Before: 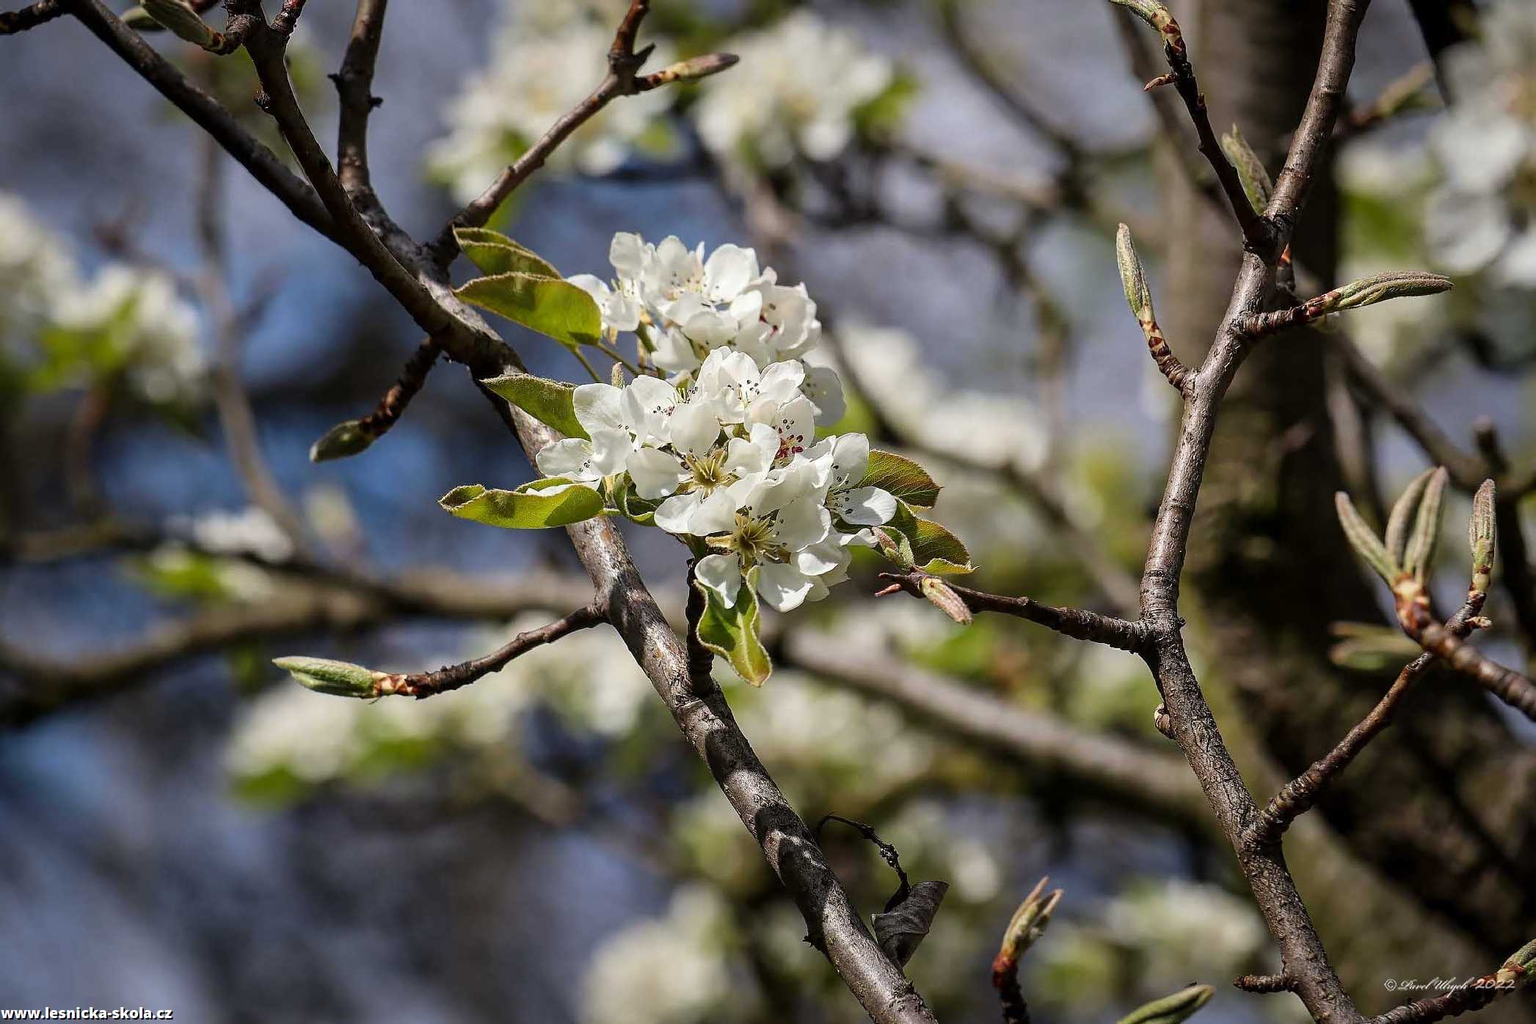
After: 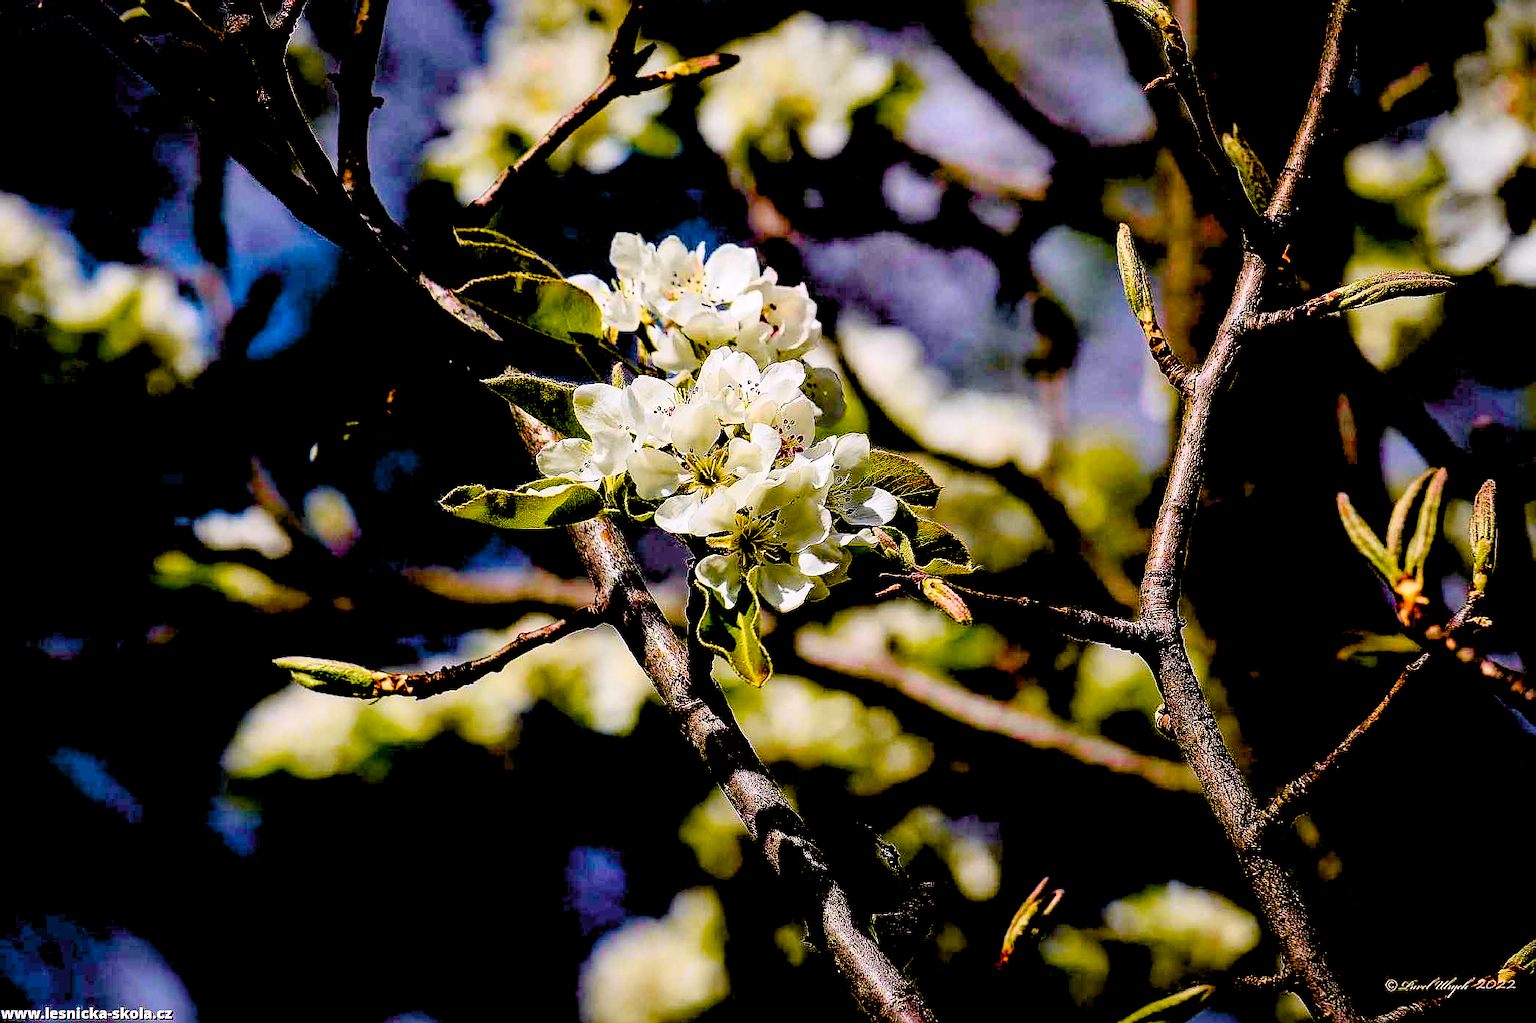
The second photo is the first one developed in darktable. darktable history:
levels: levels [0.073, 0.497, 0.972]
haze removal: compatibility mode true, adaptive false
contrast brightness saturation: saturation -0.052
sharpen: radius 0.991
color balance rgb: highlights gain › chroma 2.043%, highlights gain › hue 291.79°, linear chroma grading › global chroma 14.802%, perceptual saturation grading › global saturation 20%, perceptual saturation grading › highlights -25.779%, perceptual saturation grading › shadows 50.09%, global vibrance 20%
tone curve: curves: ch0 [(0, 0.005) (0.103, 0.081) (0.196, 0.197) (0.391, 0.469) (0.491, 0.585) (0.638, 0.751) (0.822, 0.886) (0.997, 0.959)]; ch1 [(0, 0) (0.172, 0.123) (0.324, 0.253) (0.396, 0.388) (0.474, 0.479) (0.499, 0.498) (0.529, 0.528) (0.579, 0.614) (0.633, 0.677) (0.812, 0.856) (1, 1)]; ch2 [(0, 0) (0.411, 0.424) (0.459, 0.478) (0.5, 0.501) (0.517, 0.526) (0.553, 0.583) (0.609, 0.646) (0.708, 0.768) (0.839, 0.916) (1, 1)], color space Lab, independent channels, preserve colors none
exposure: black level correction 0.098, exposure -0.083 EV, compensate exposure bias true, compensate highlight preservation false
